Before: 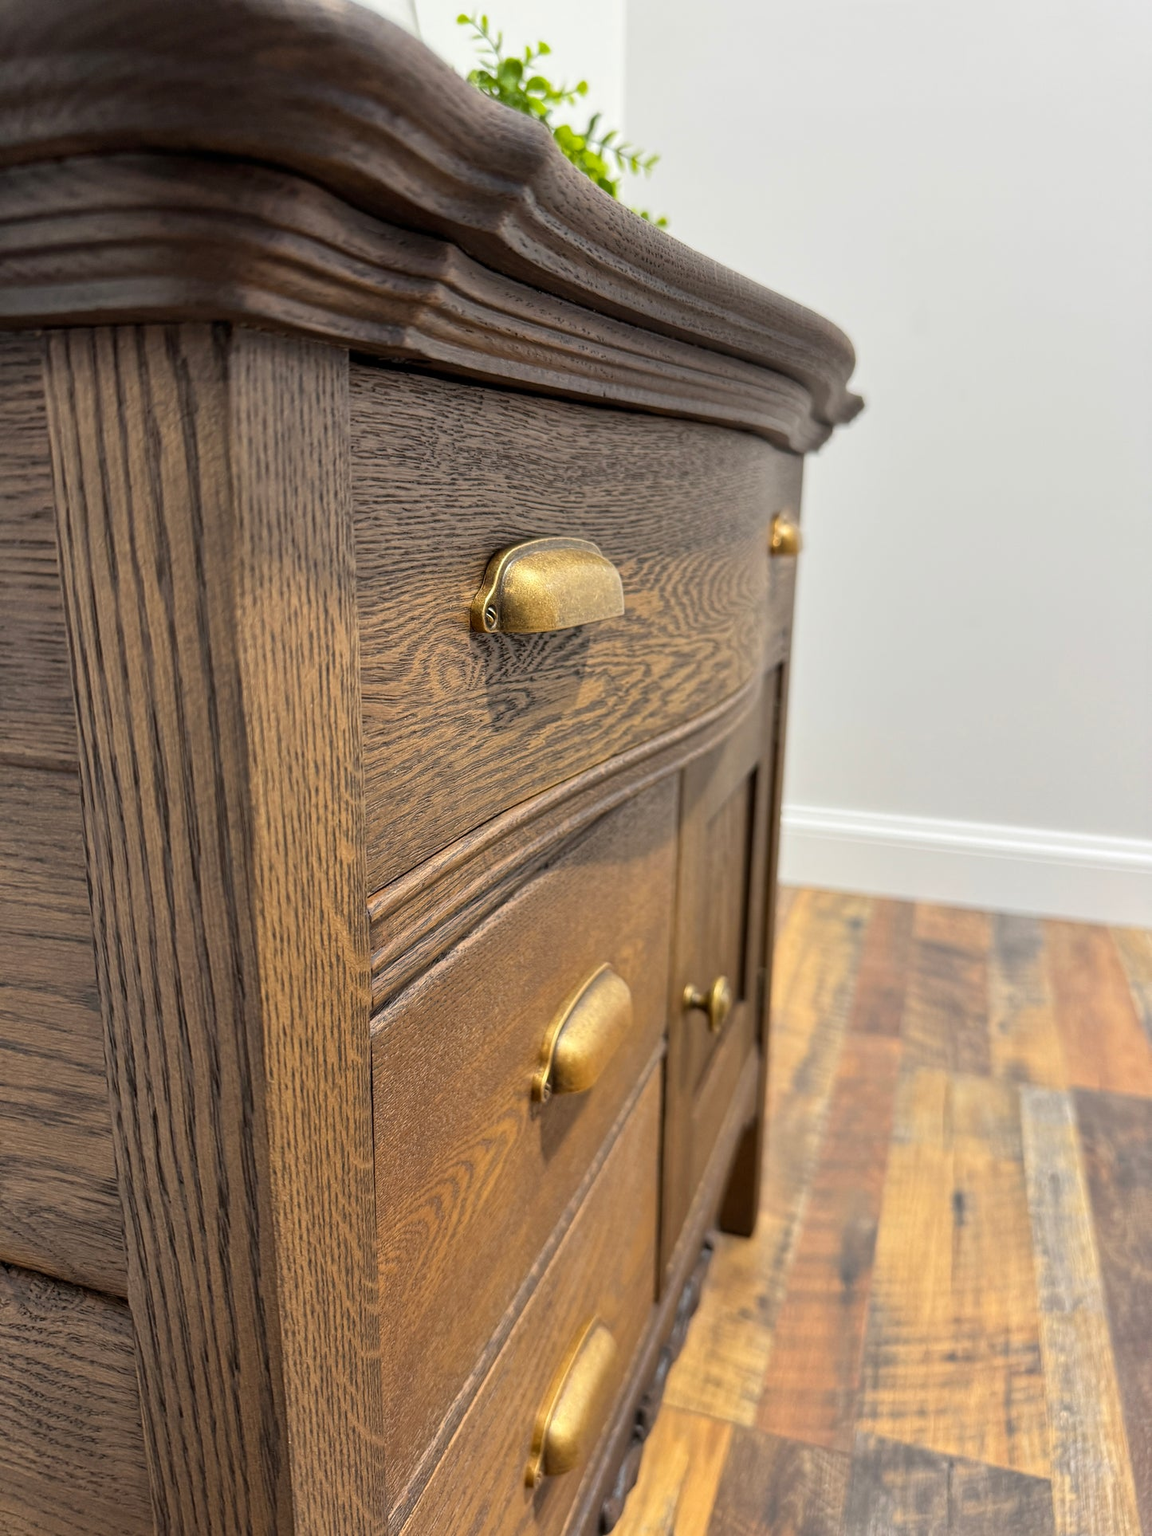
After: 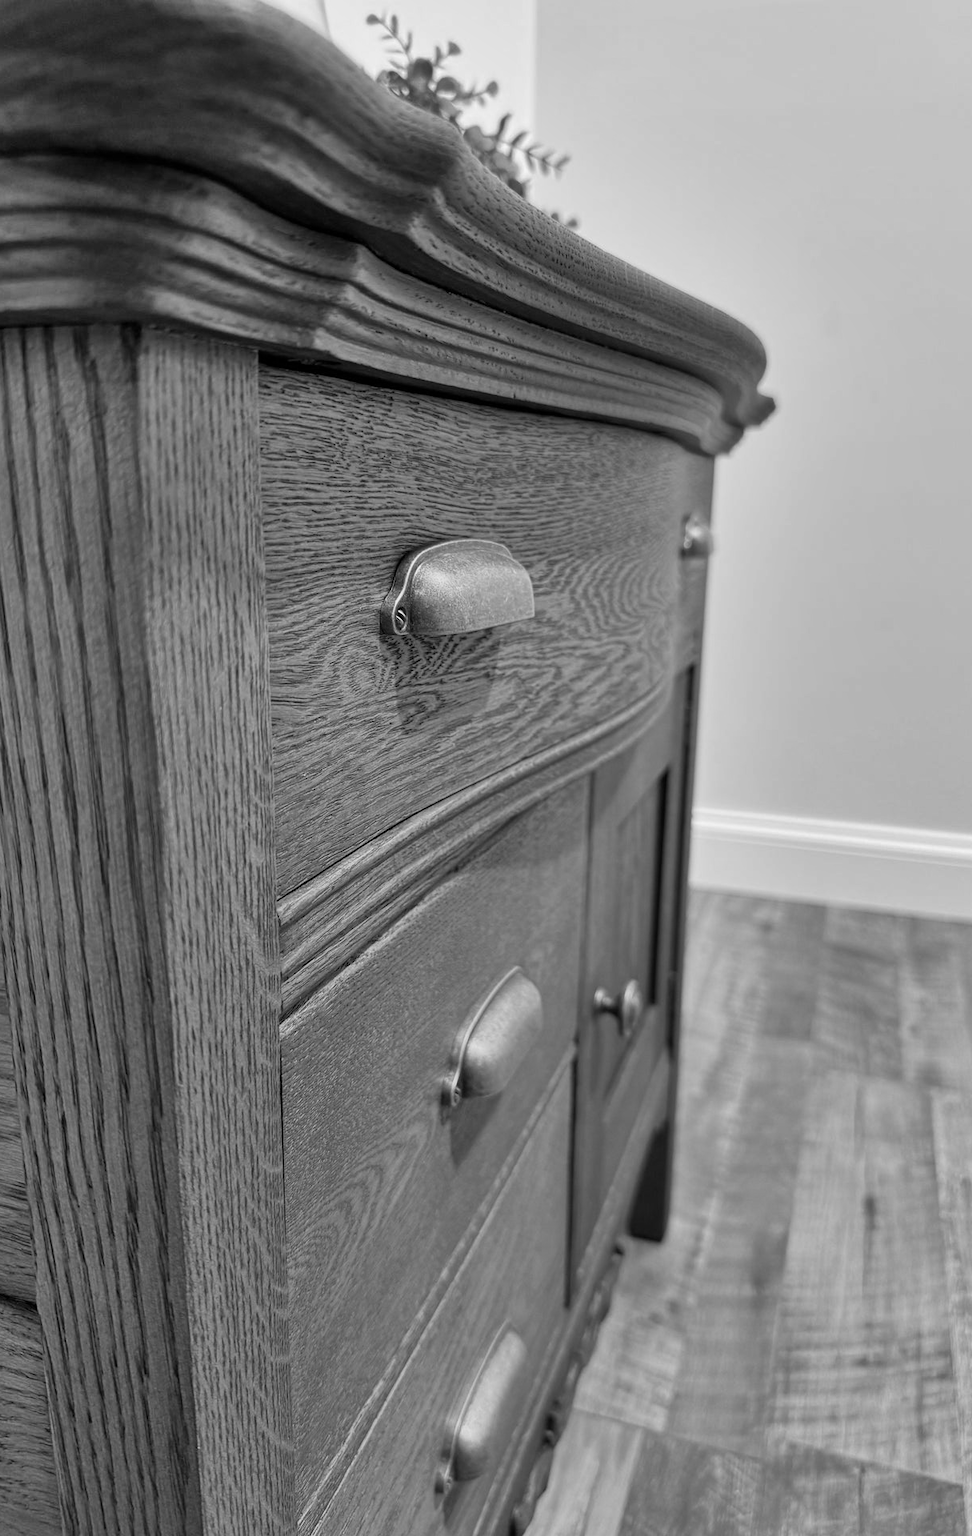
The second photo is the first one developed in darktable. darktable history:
shadows and highlights: shadows 60, soften with gaussian
color calibration: output gray [0.21, 0.42, 0.37, 0], gray › normalize channels true, illuminant same as pipeline (D50), adaptation XYZ, x 0.346, y 0.359, gamut compression 0
crop: left 8.026%, right 7.374%
